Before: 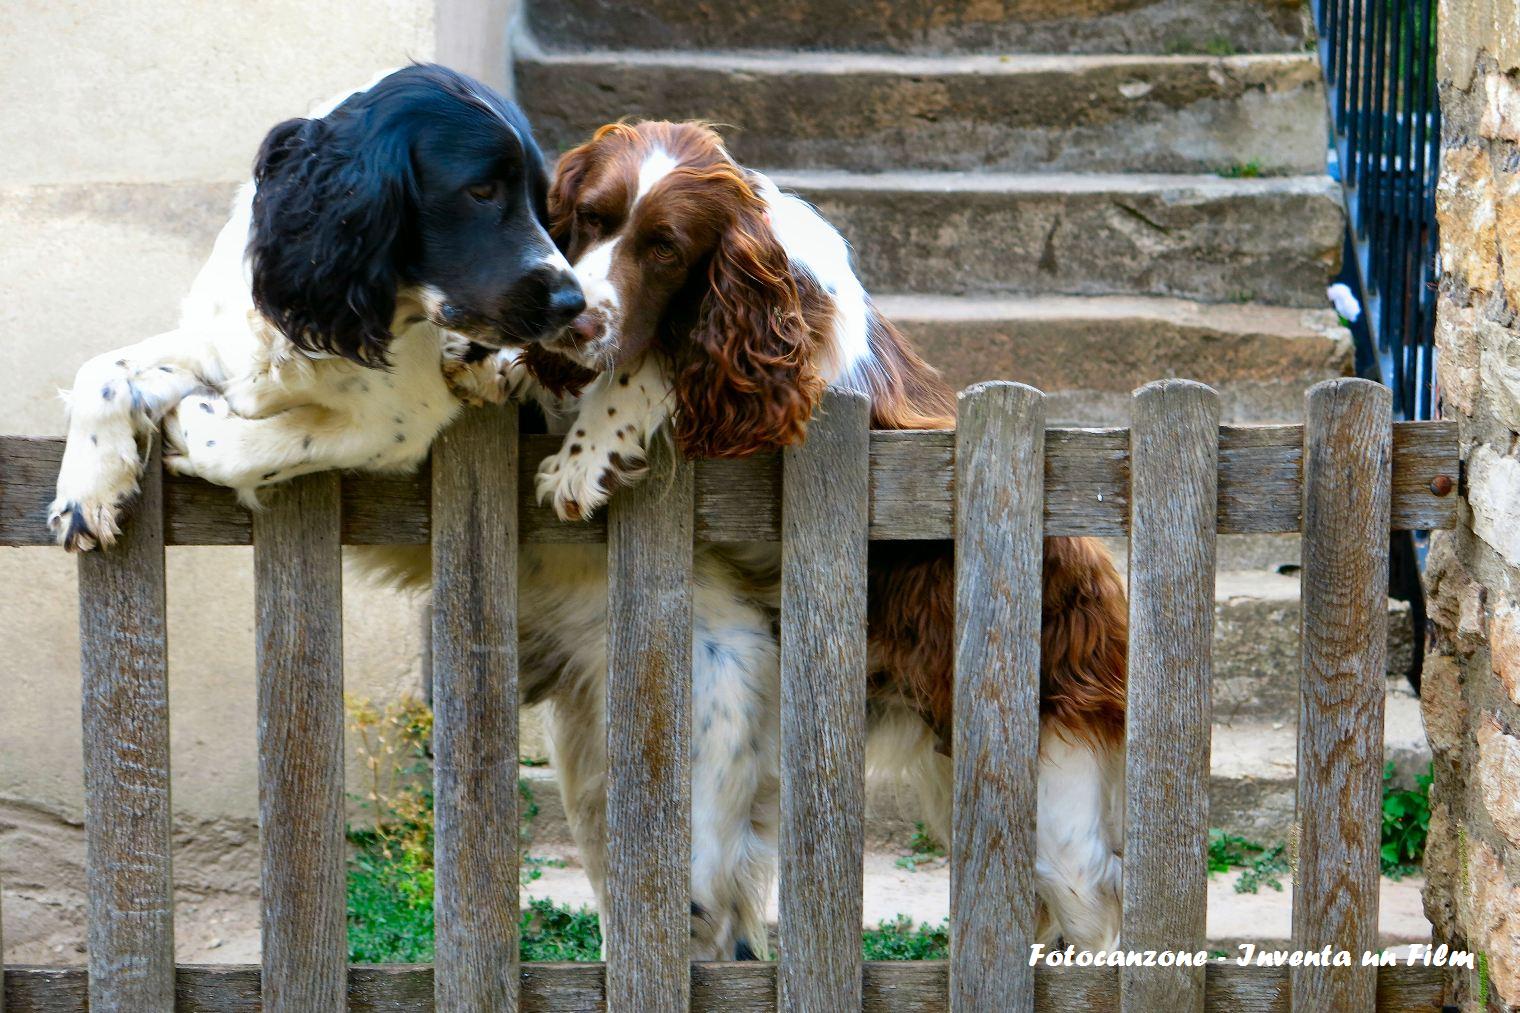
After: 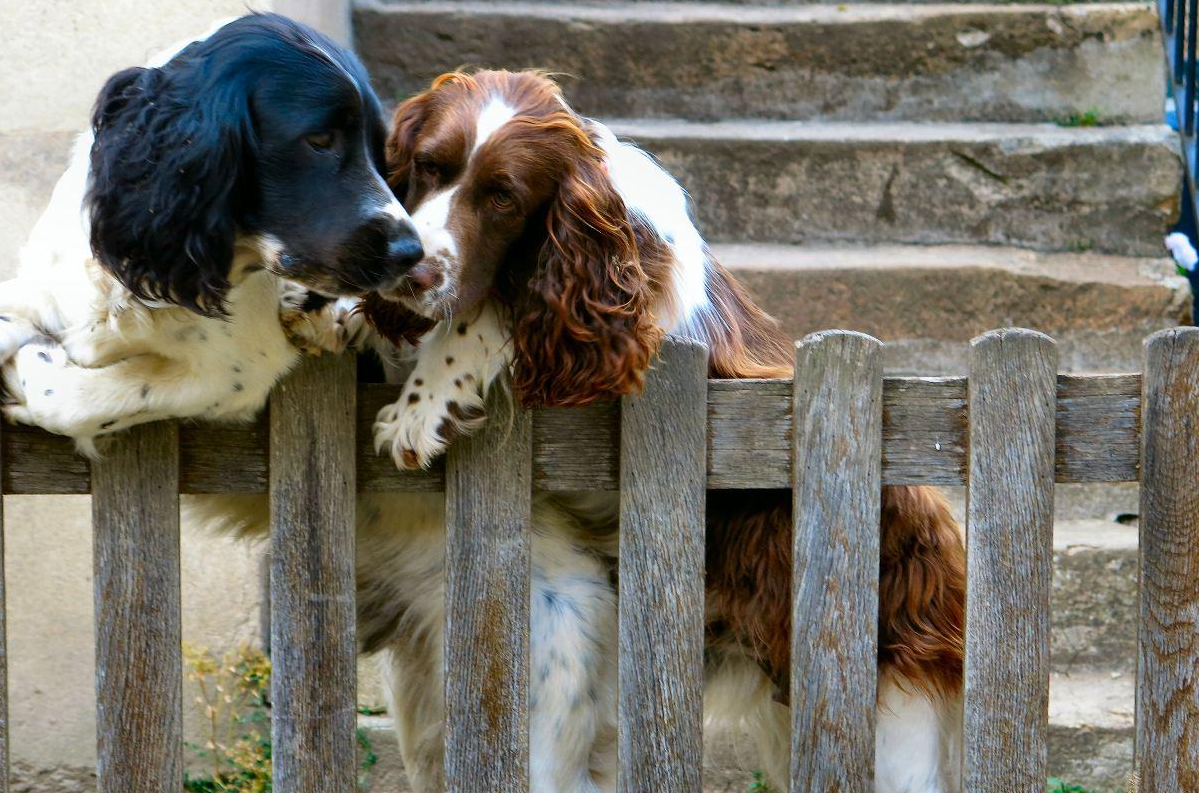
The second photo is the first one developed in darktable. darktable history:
crop and rotate: left 10.677%, top 5.076%, right 10.413%, bottom 16.547%
